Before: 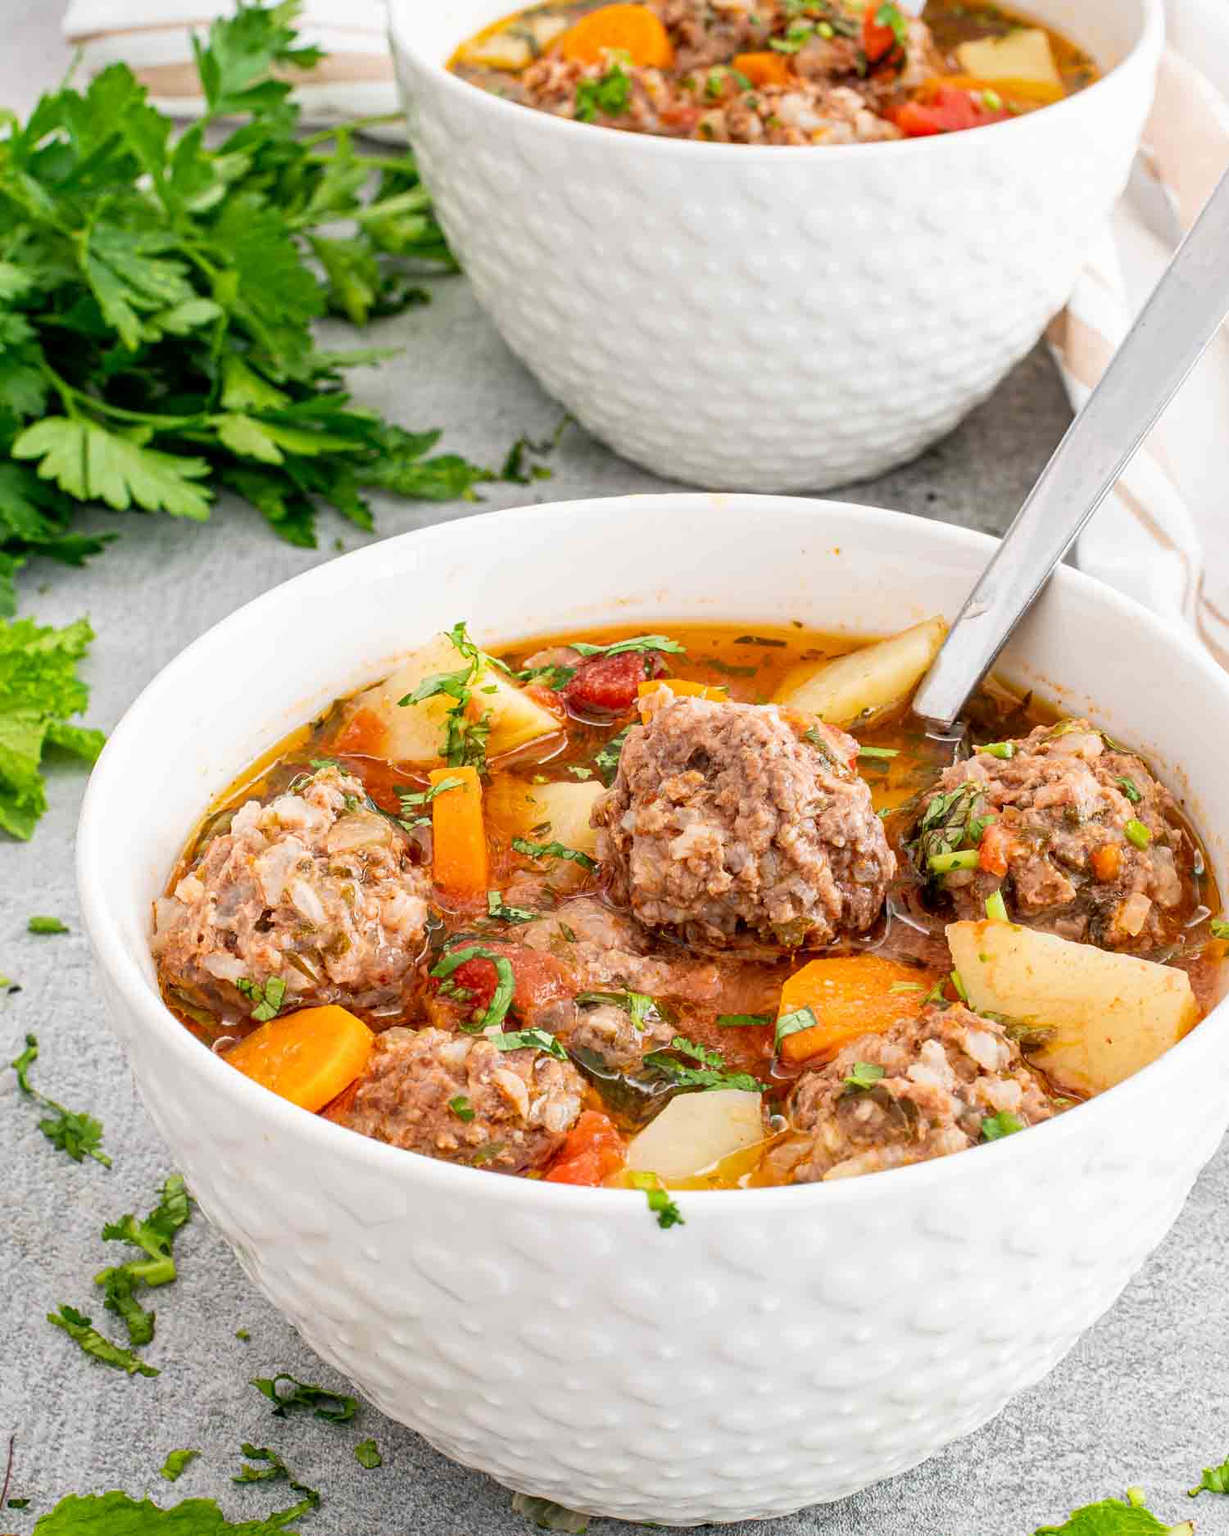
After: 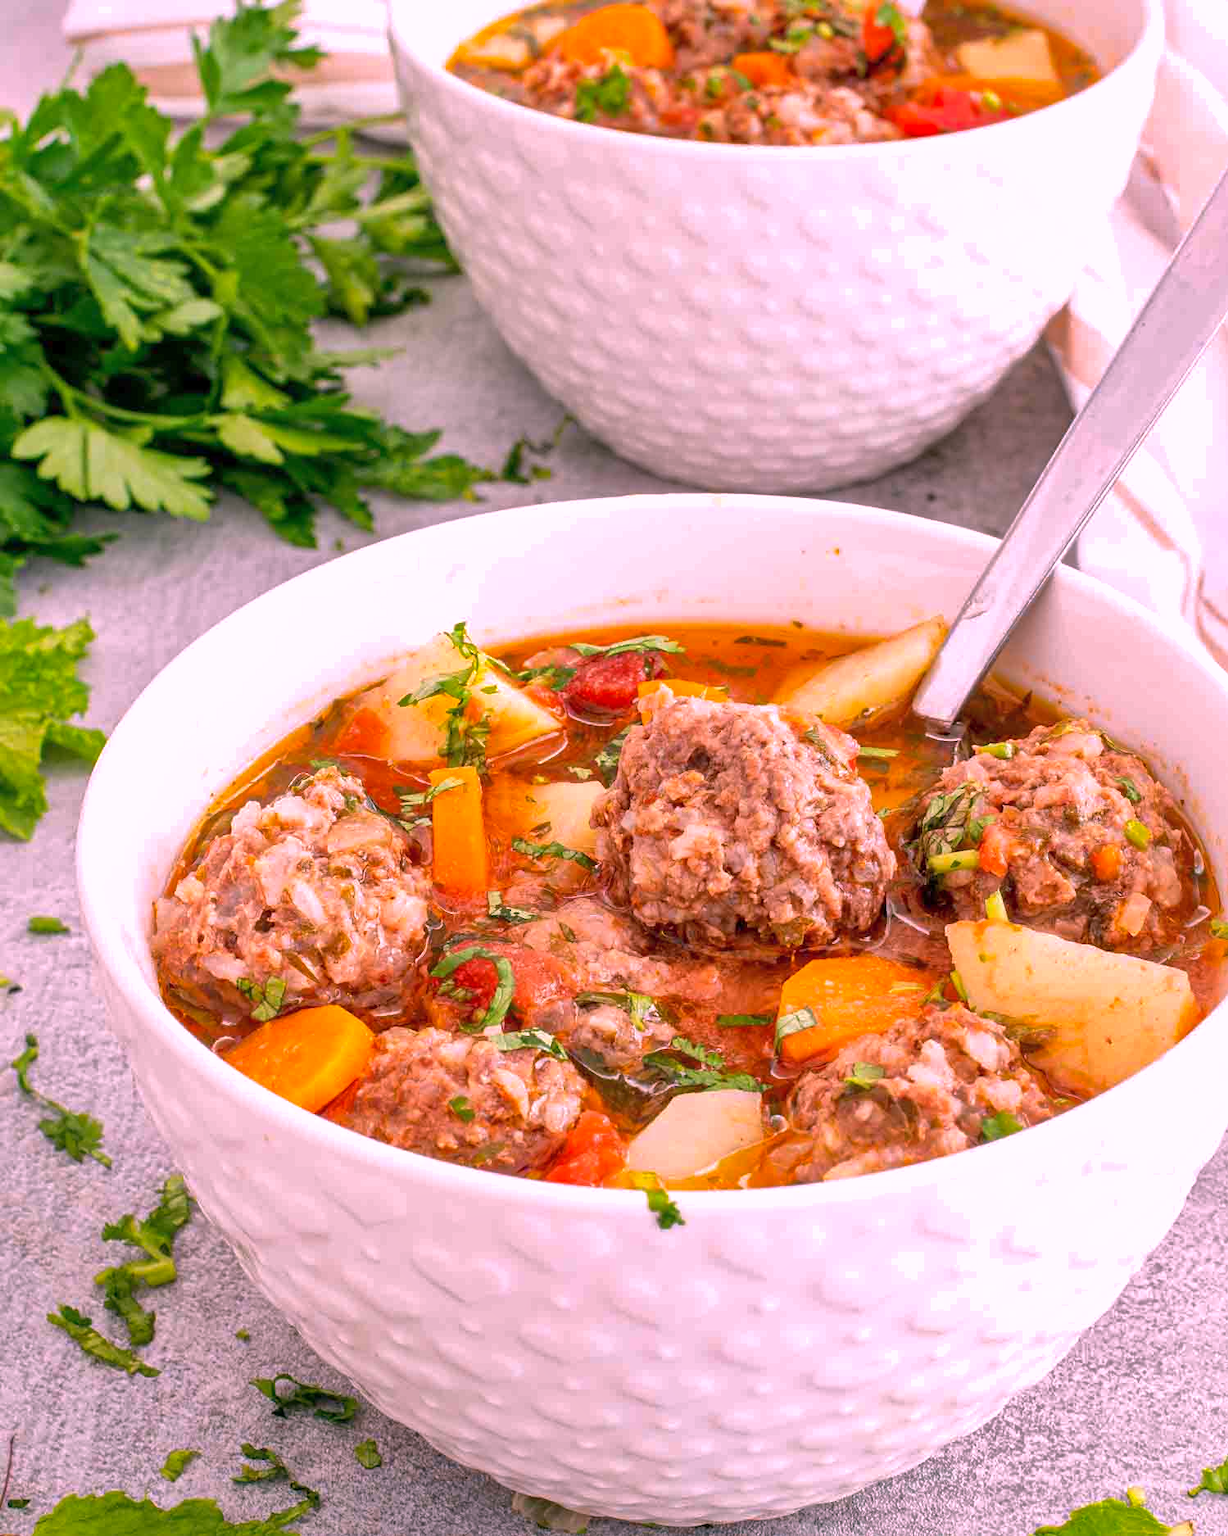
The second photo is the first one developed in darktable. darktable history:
shadows and highlights: on, module defaults
white balance: red 1.188, blue 1.11
